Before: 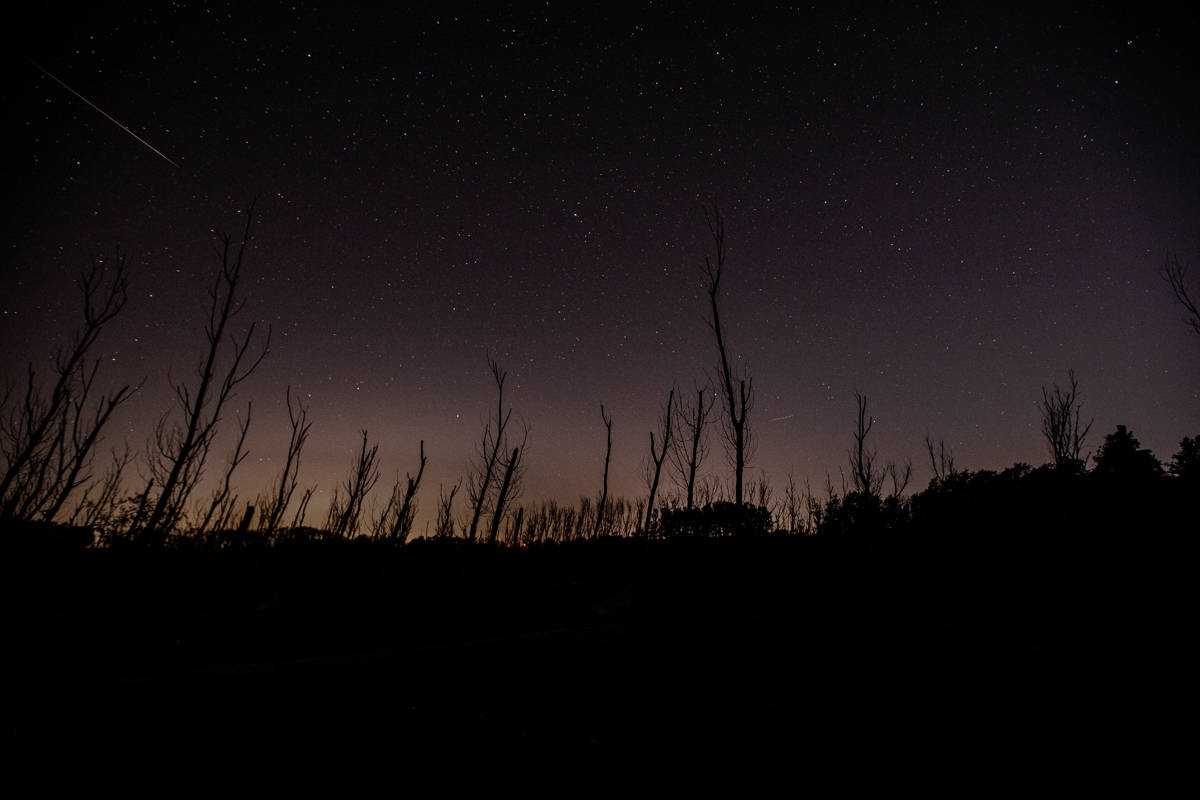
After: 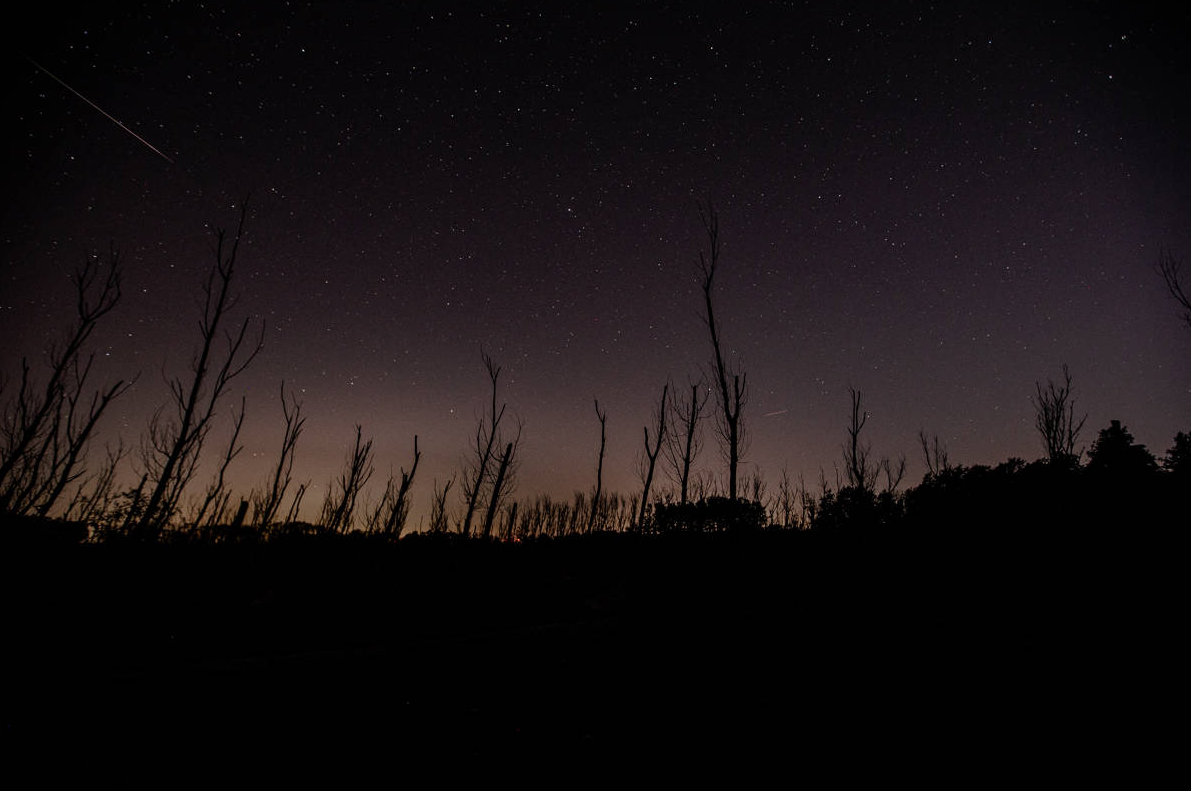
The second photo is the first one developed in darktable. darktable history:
crop: left 0.506%, top 0.741%, right 0.162%, bottom 0.382%
